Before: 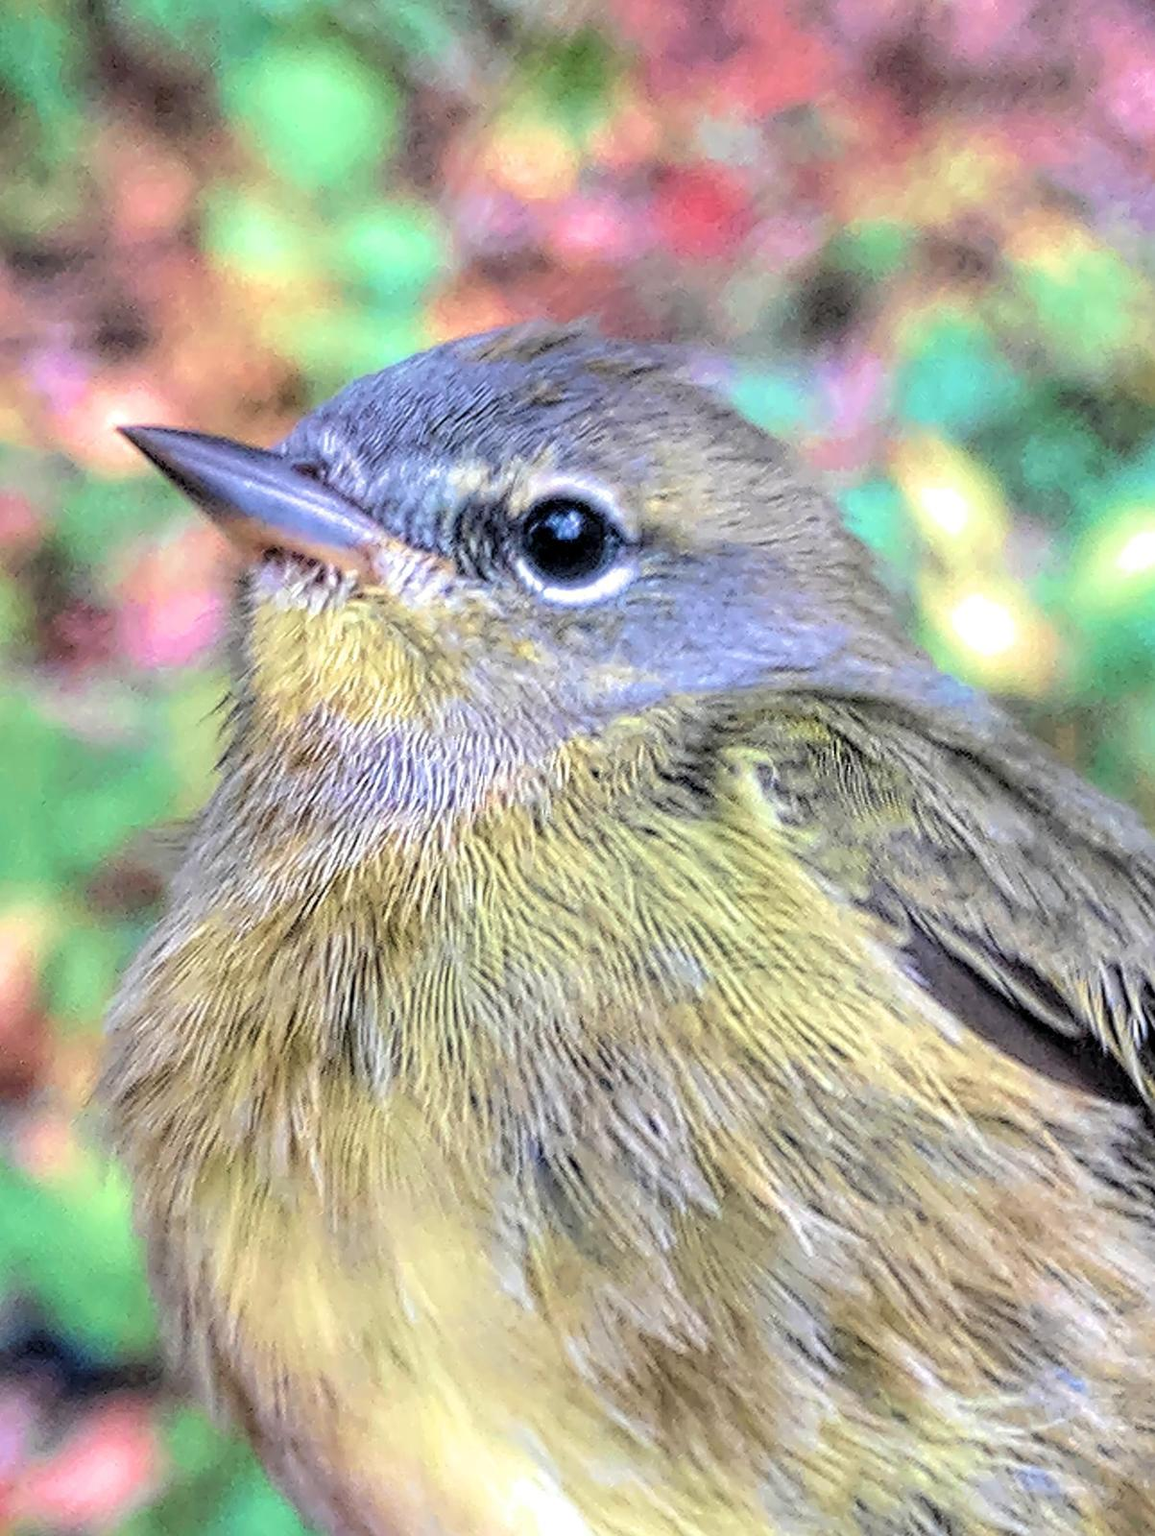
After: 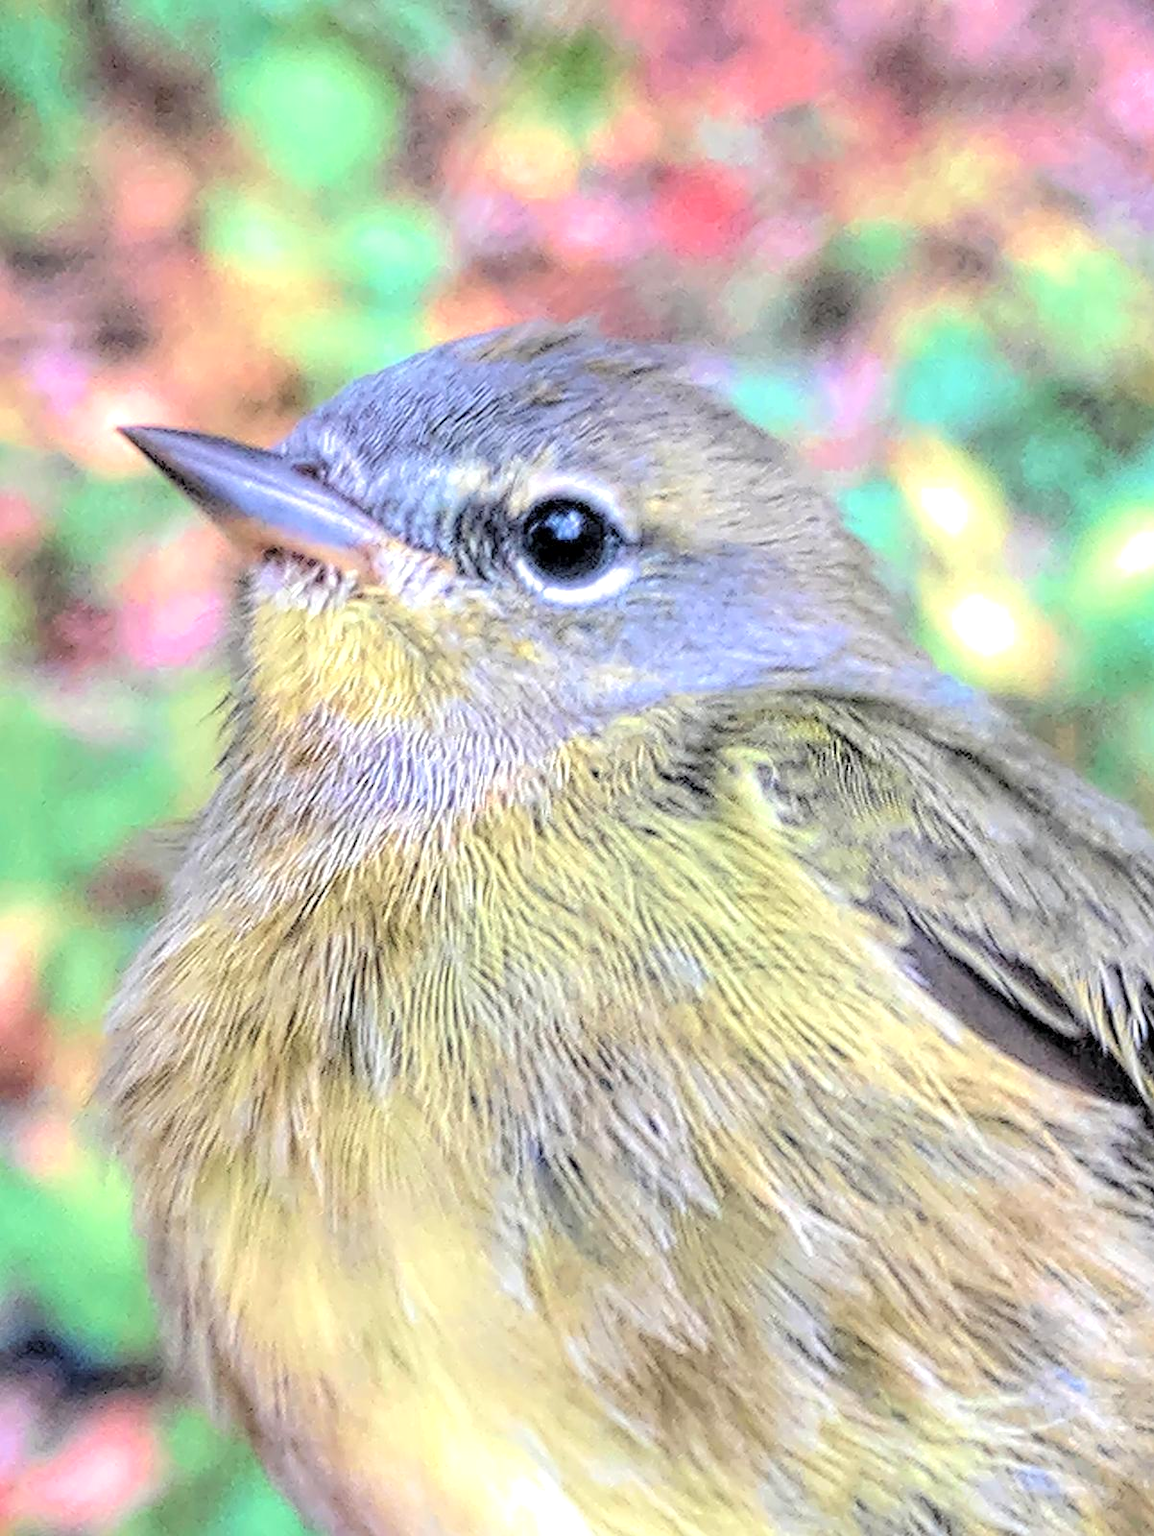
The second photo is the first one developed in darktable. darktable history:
contrast brightness saturation: brightness 0.15
exposure: black level correction 0.001, exposure 0.191 EV, compensate highlight preservation false
